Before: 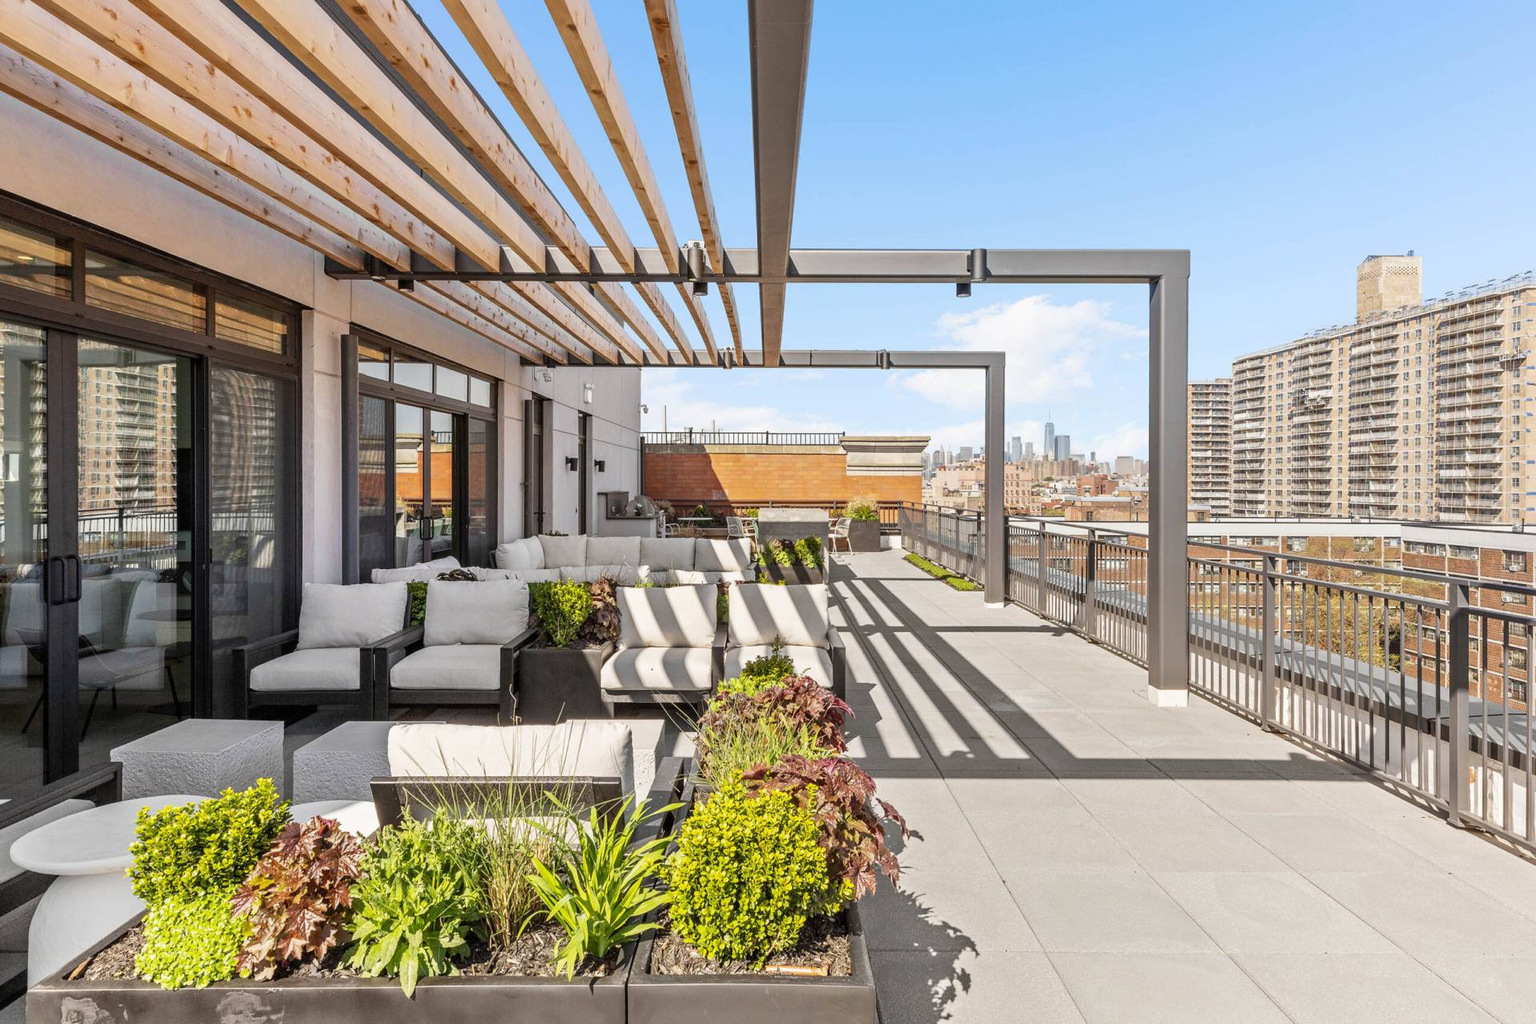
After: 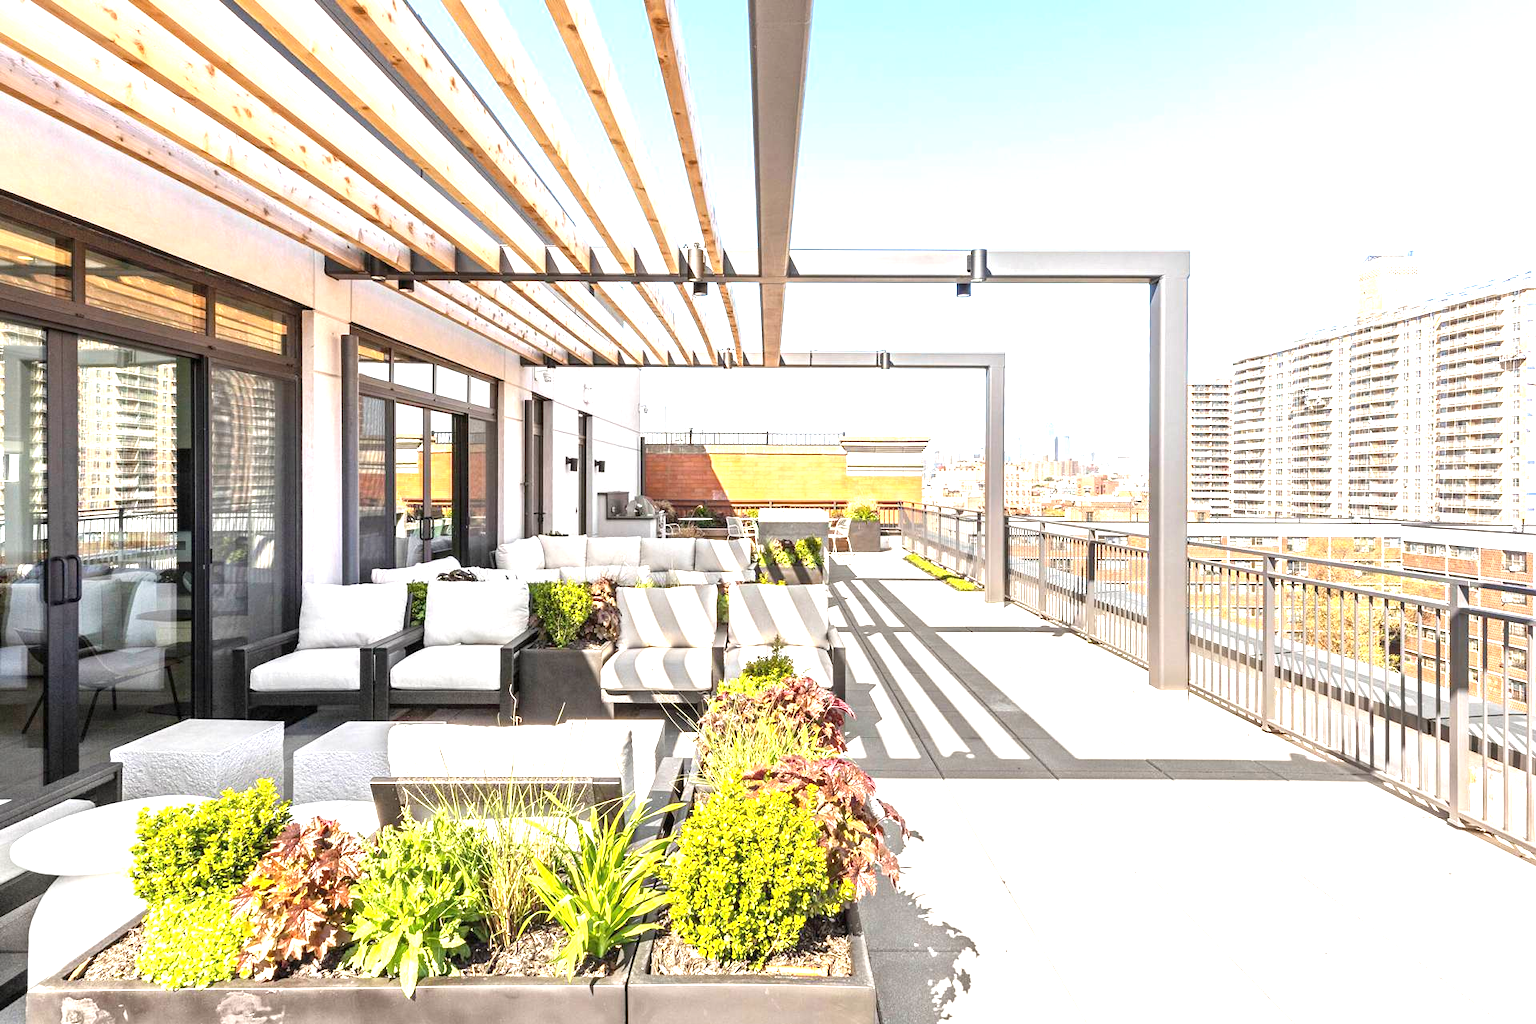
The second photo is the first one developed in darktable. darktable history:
exposure: black level correction 0, exposure 1.443 EV, compensate highlight preservation false
